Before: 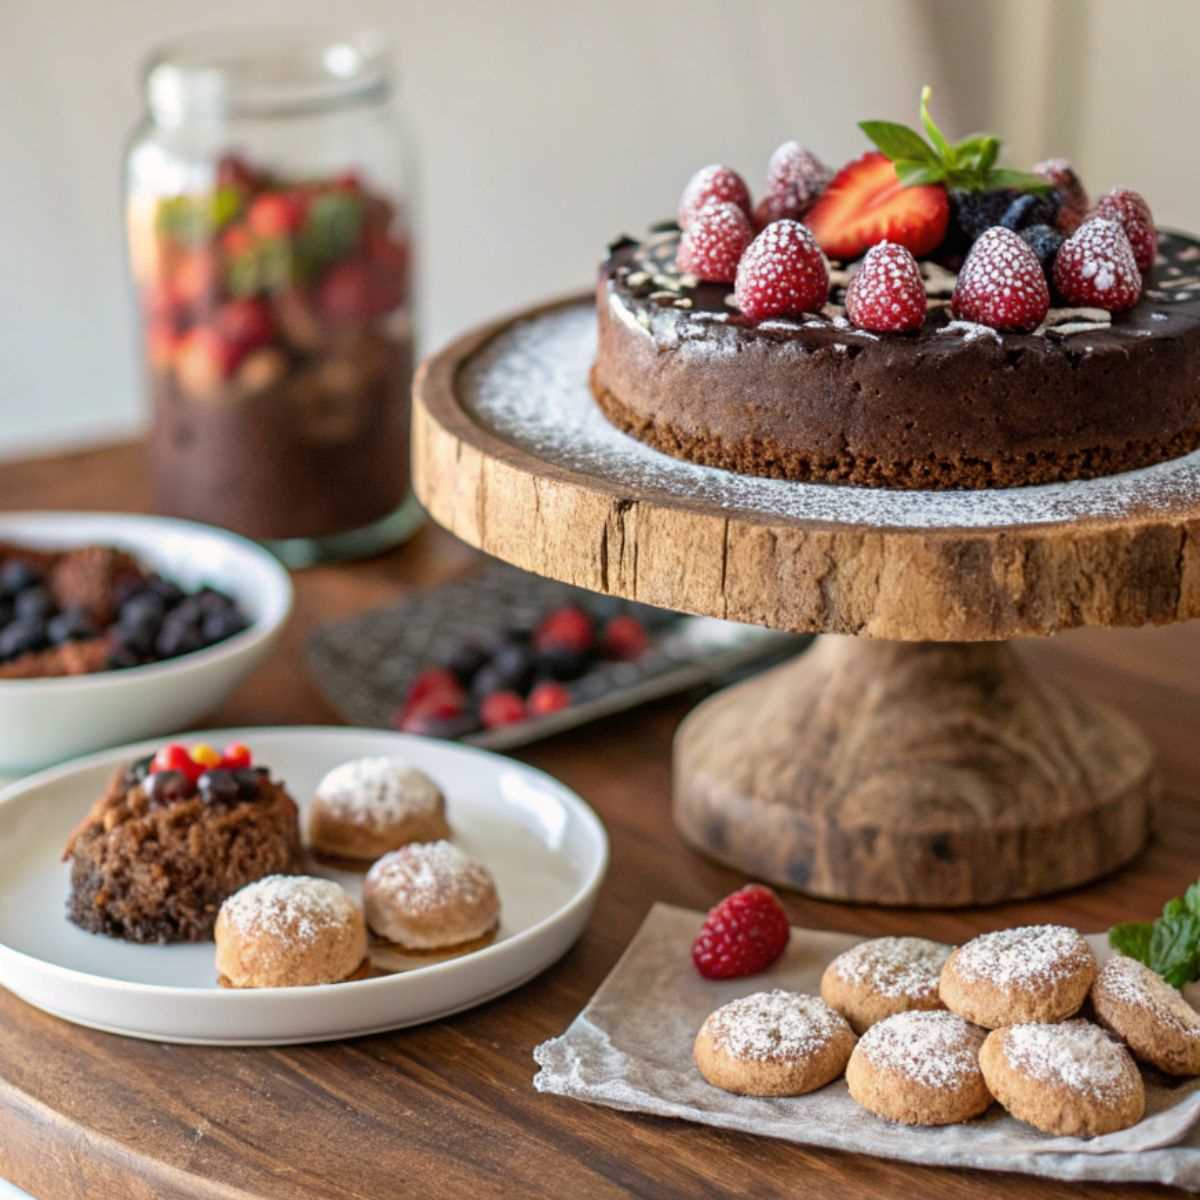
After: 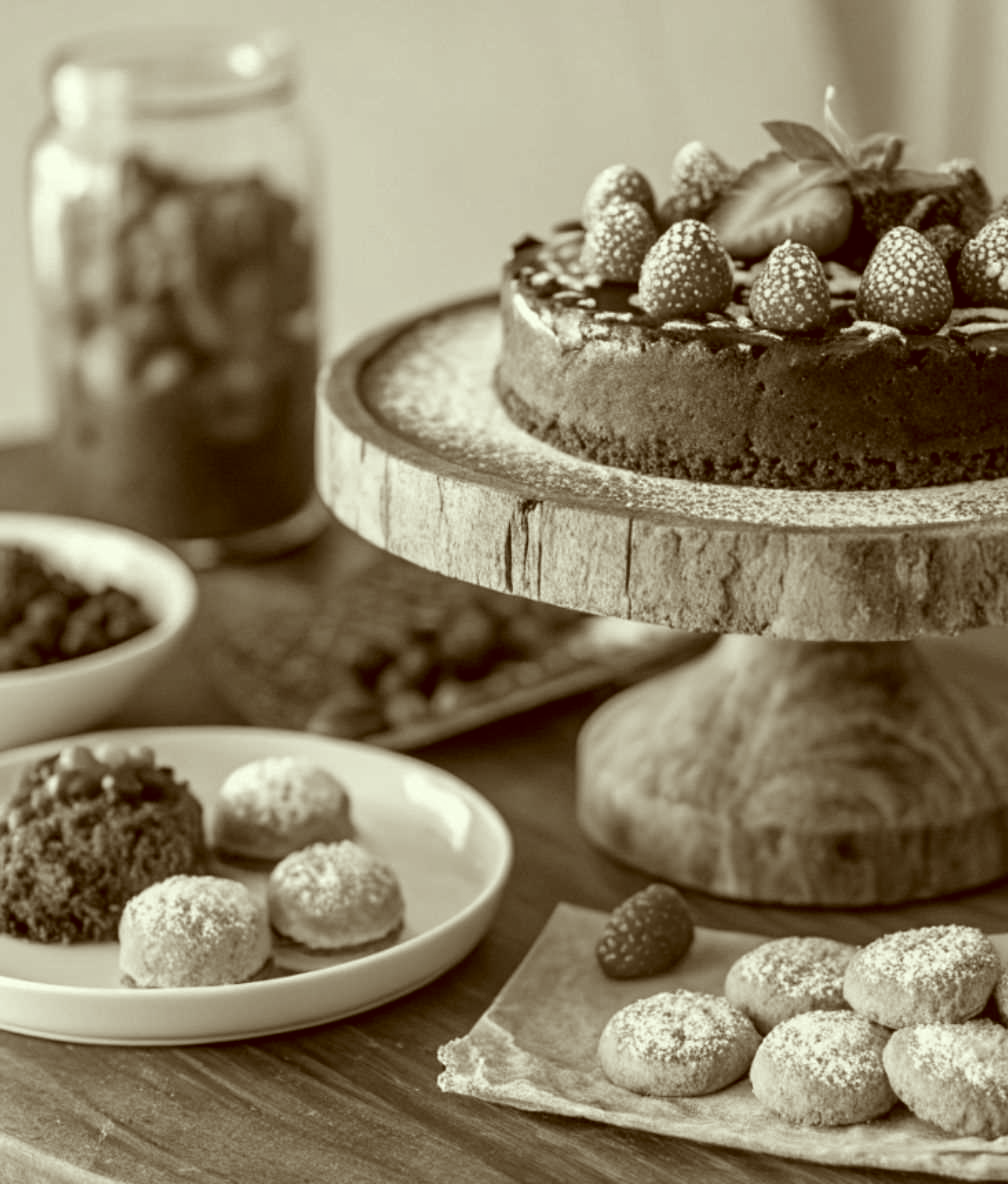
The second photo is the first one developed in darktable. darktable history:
crop: left 8.026%, right 7.374%
color correction: highlights a* -5.3, highlights b* 9.8, shadows a* 9.8, shadows b* 24.26
contrast brightness saturation: saturation -1
